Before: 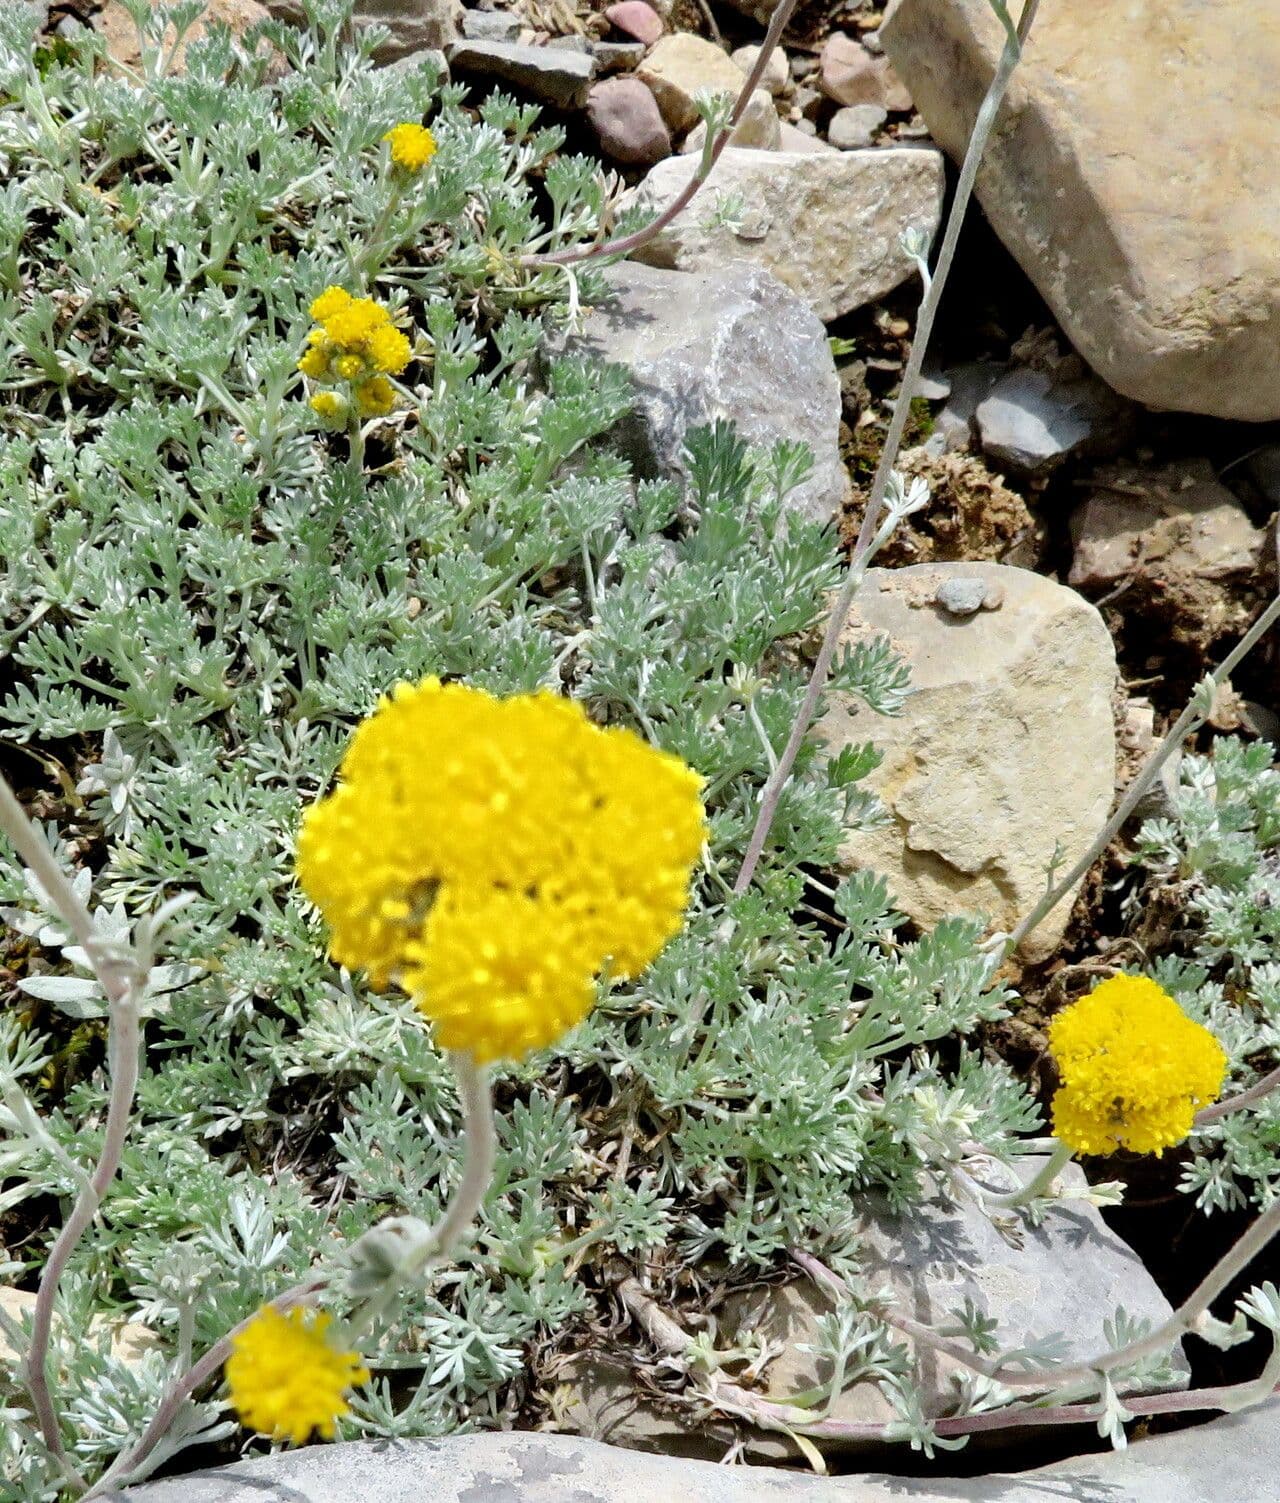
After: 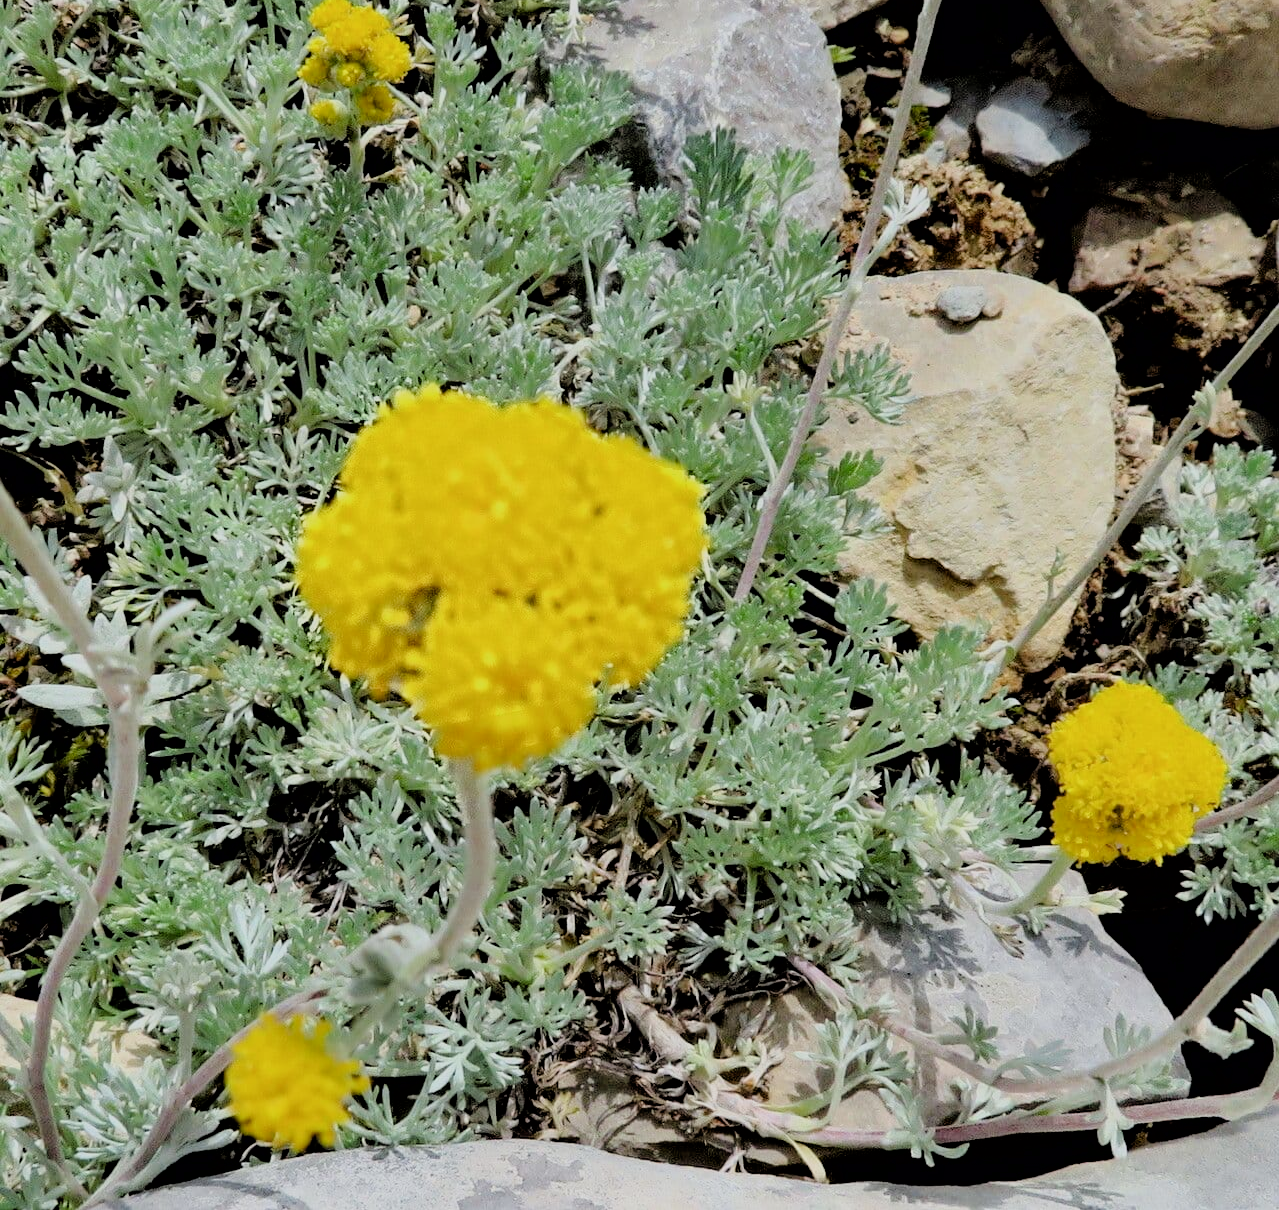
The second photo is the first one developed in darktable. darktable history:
color balance rgb: perceptual saturation grading › global saturation 1.751%, perceptual saturation grading › highlights -2.108%, perceptual saturation grading › mid-tones 4.493%, perceptual saturation grading › shadows 8.369%
crop and rotate: top 19.474%
filmic rgb: black relative exposure -4.74 EV, white relative exposure 4.01 EV, hardness 2.8, color science v6 (2022)
